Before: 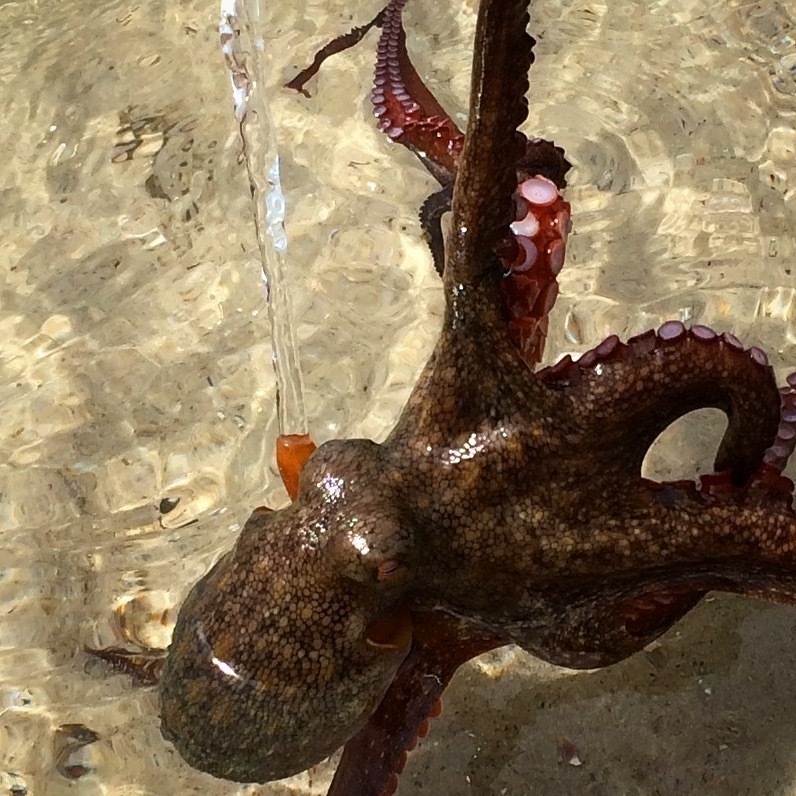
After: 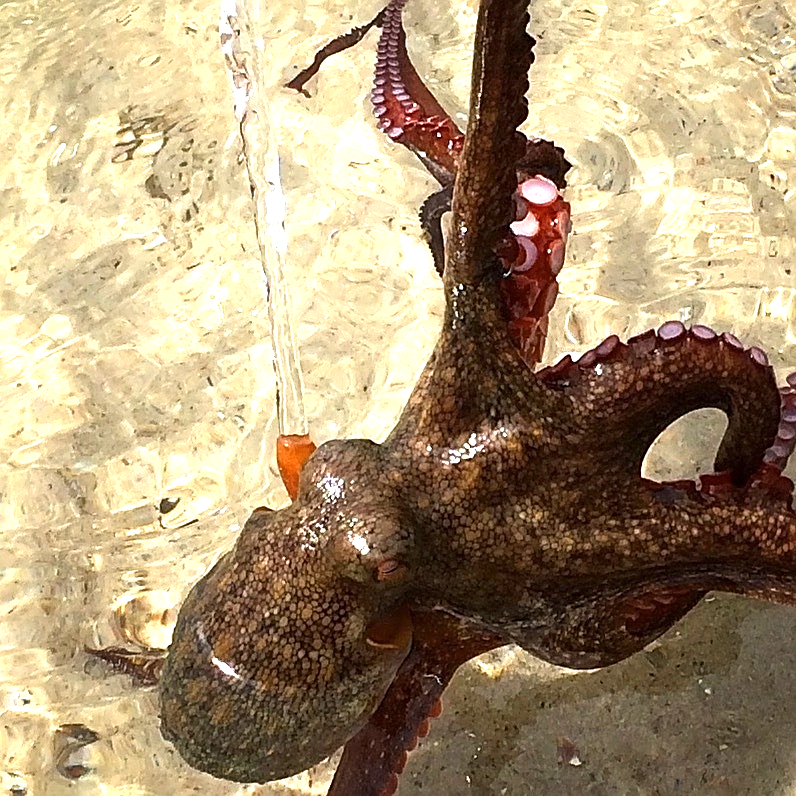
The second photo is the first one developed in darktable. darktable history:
exposure: exposure 0.95 EV, compensate highlight preservation false
sharpen: on, module defaults
